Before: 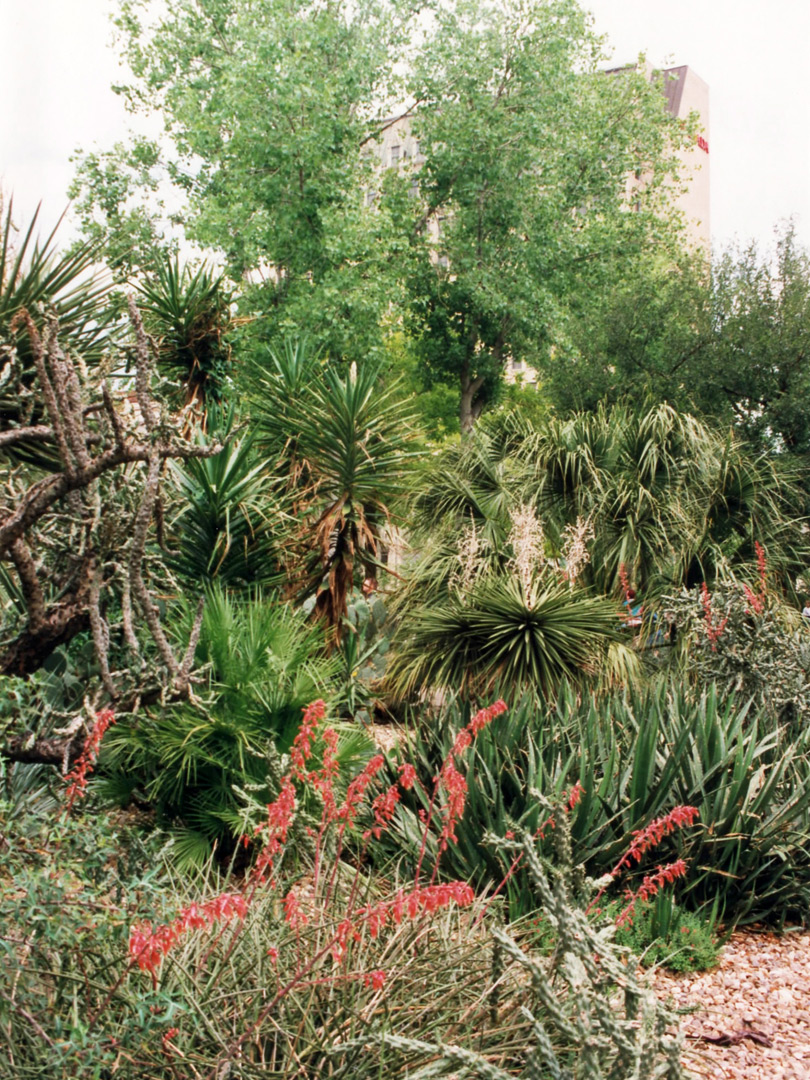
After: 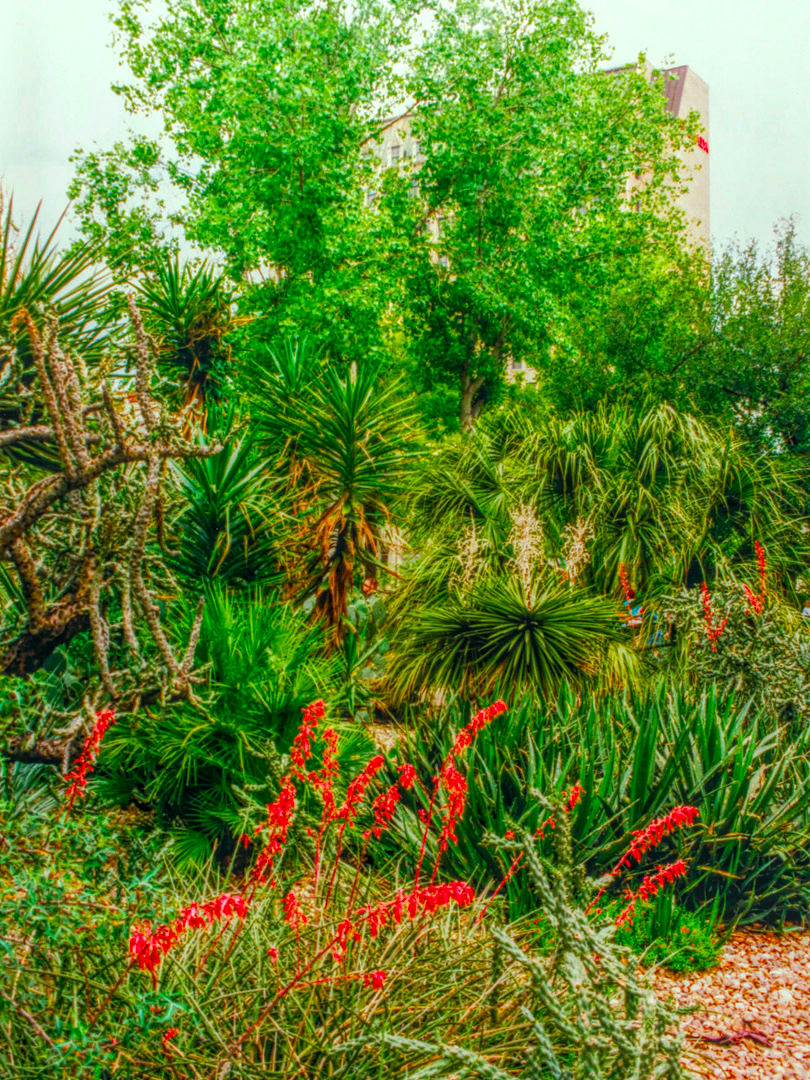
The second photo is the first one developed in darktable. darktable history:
local contrast: highlights 20%, shadows 25%, detail 199%, midtone range 0.2
color correction: highlights a* -7.55, highlights b* 1.45, shadows a* -3.76, saturation 1.43
color balance rgb: perceptual saturation grading › global saturation 36.862%, perceptual saturation grading › shadows 34.637%, global vibrance 24.949%
